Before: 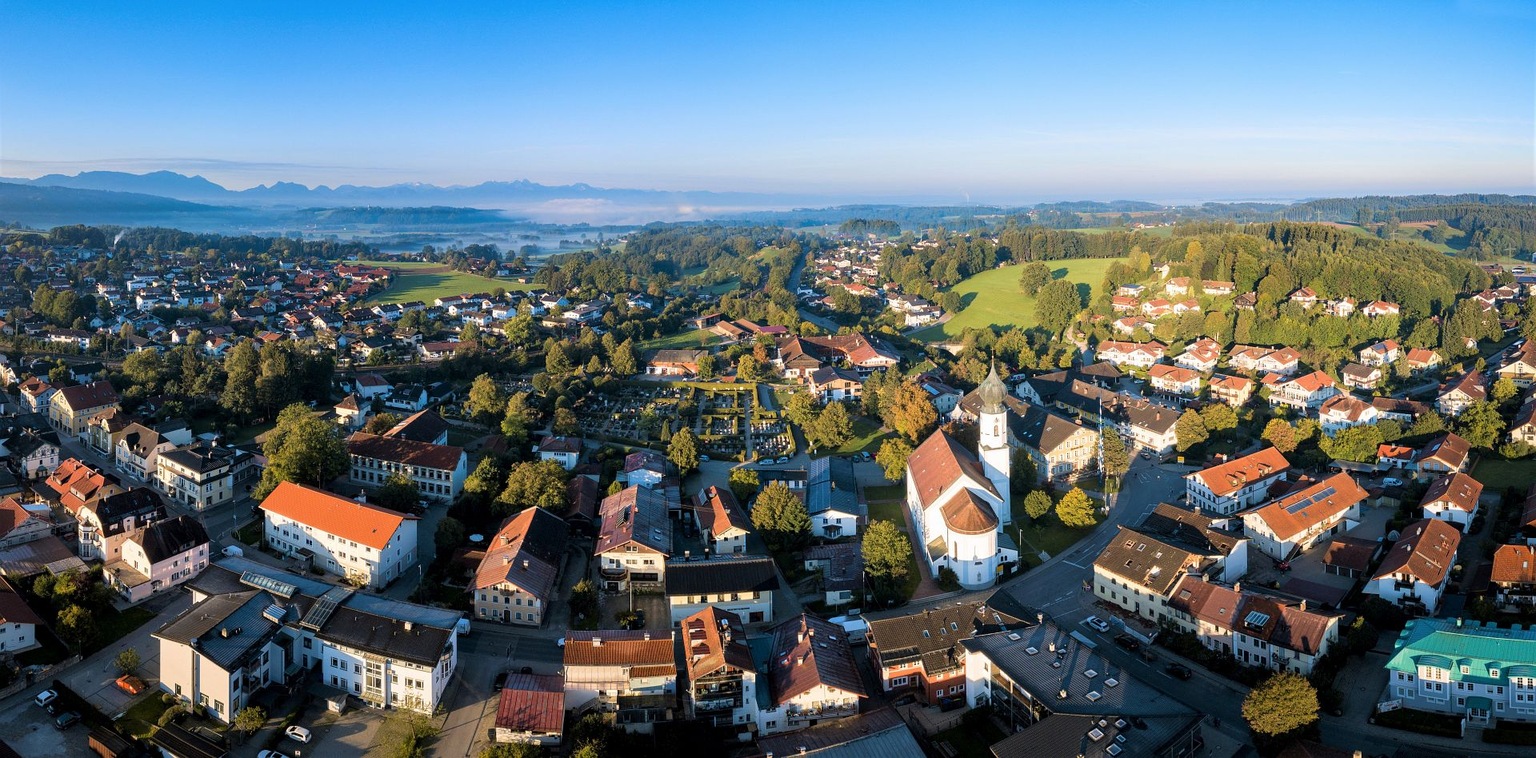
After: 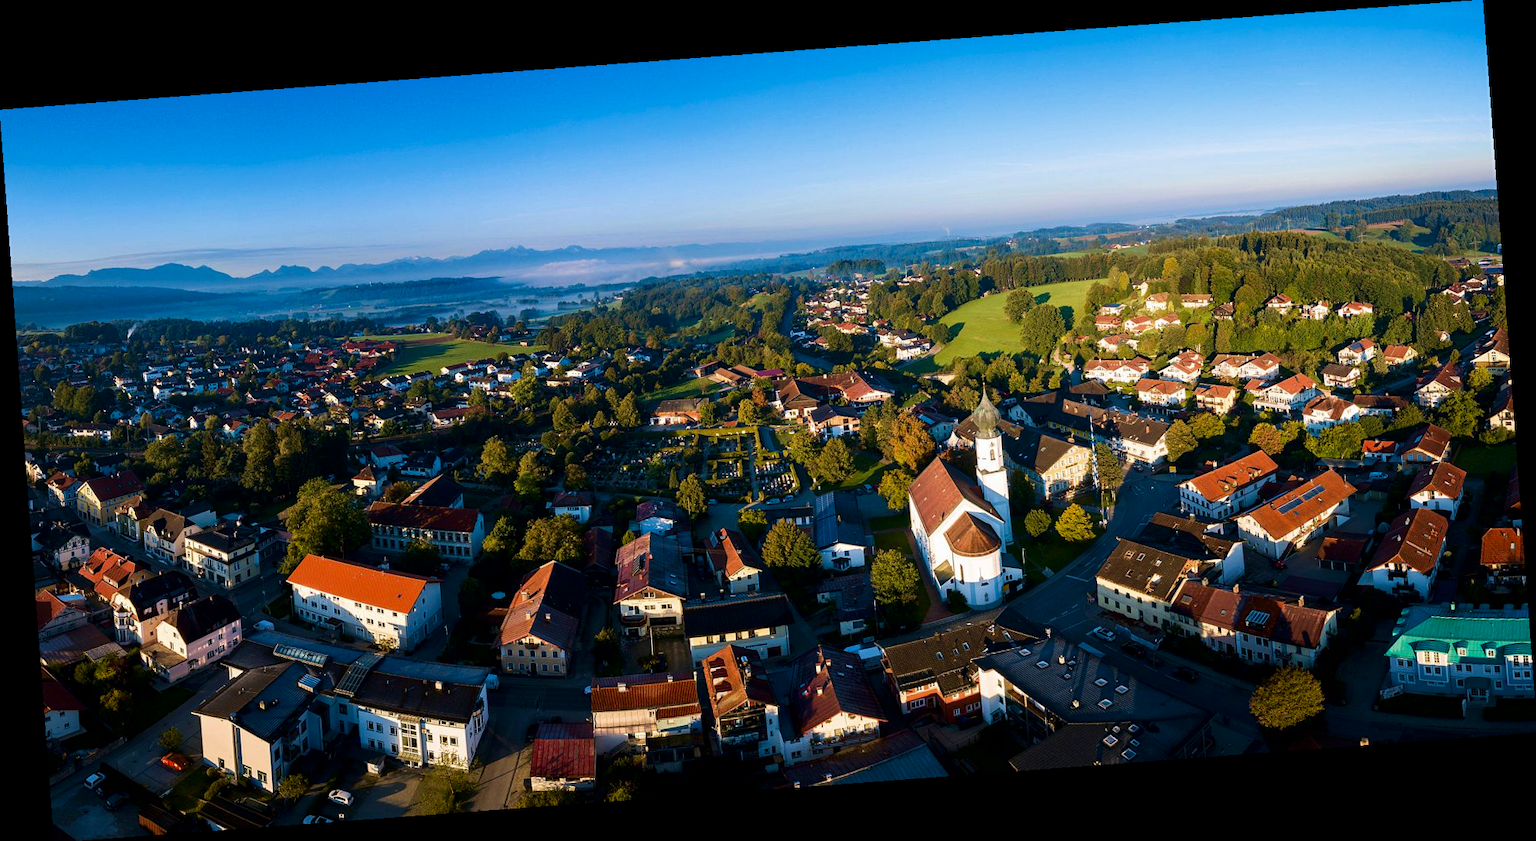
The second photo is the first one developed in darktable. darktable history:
contrast brightness saturation: contrast 0.1, brightness -0.26, saturation 0.14
rotate and perspective: rotation -4.25°, automatic cropping off
velvia: on, module defaults
